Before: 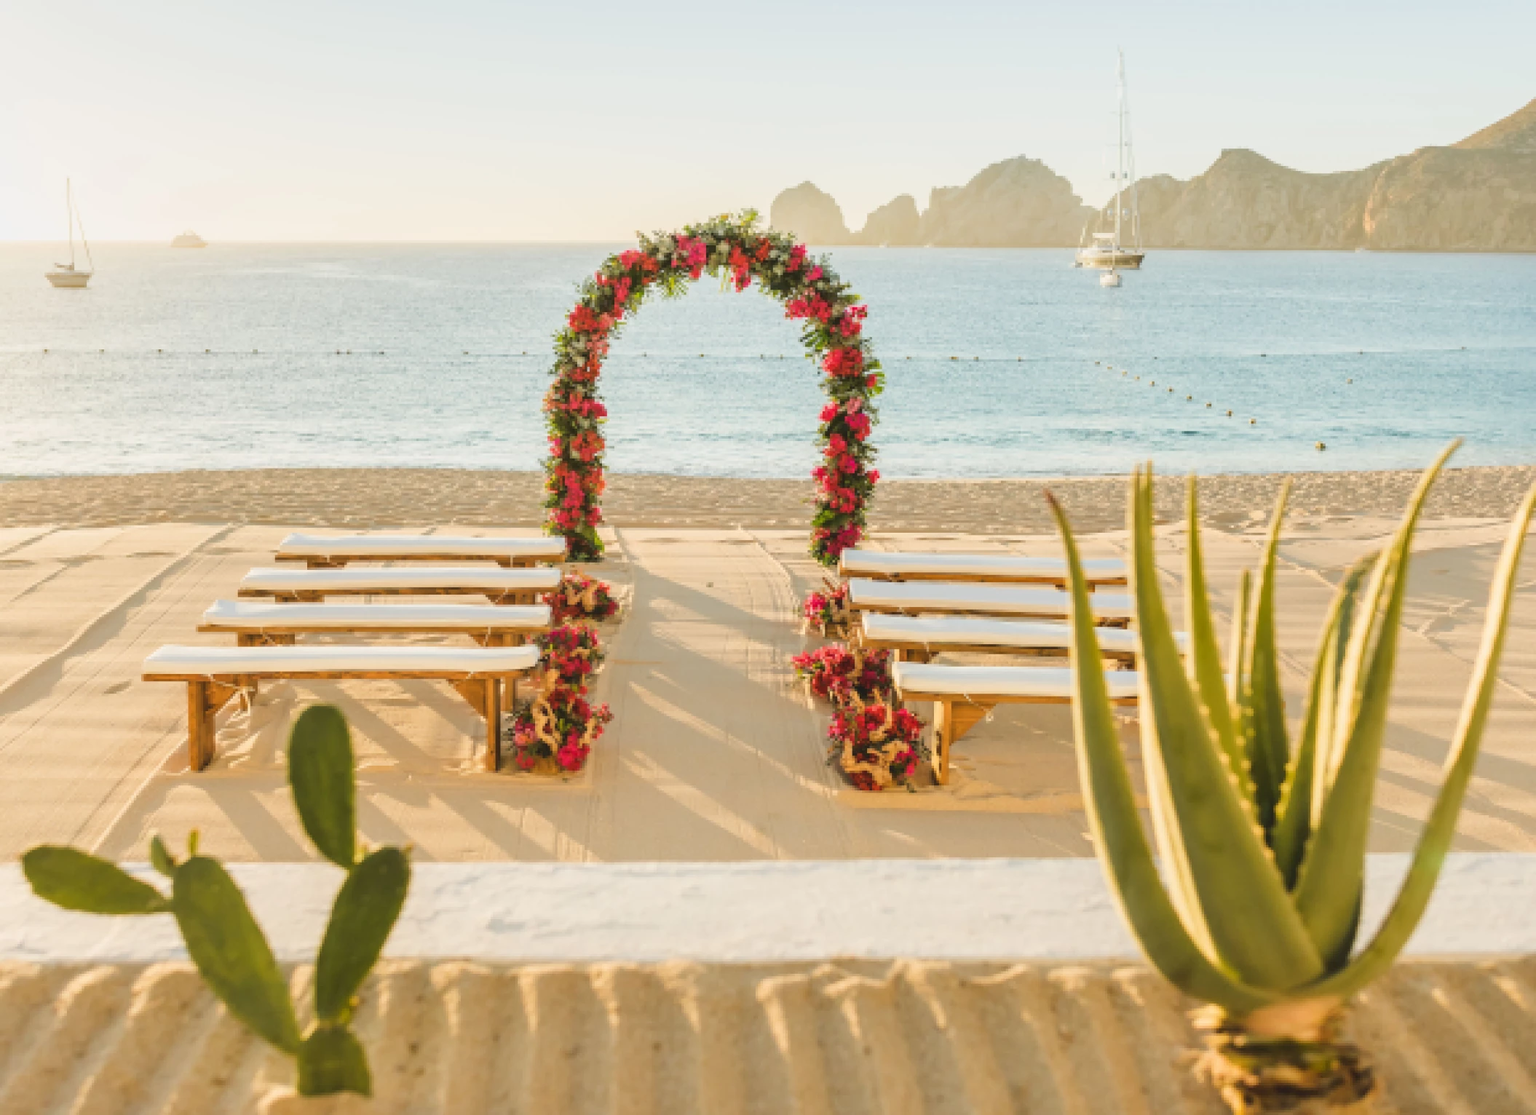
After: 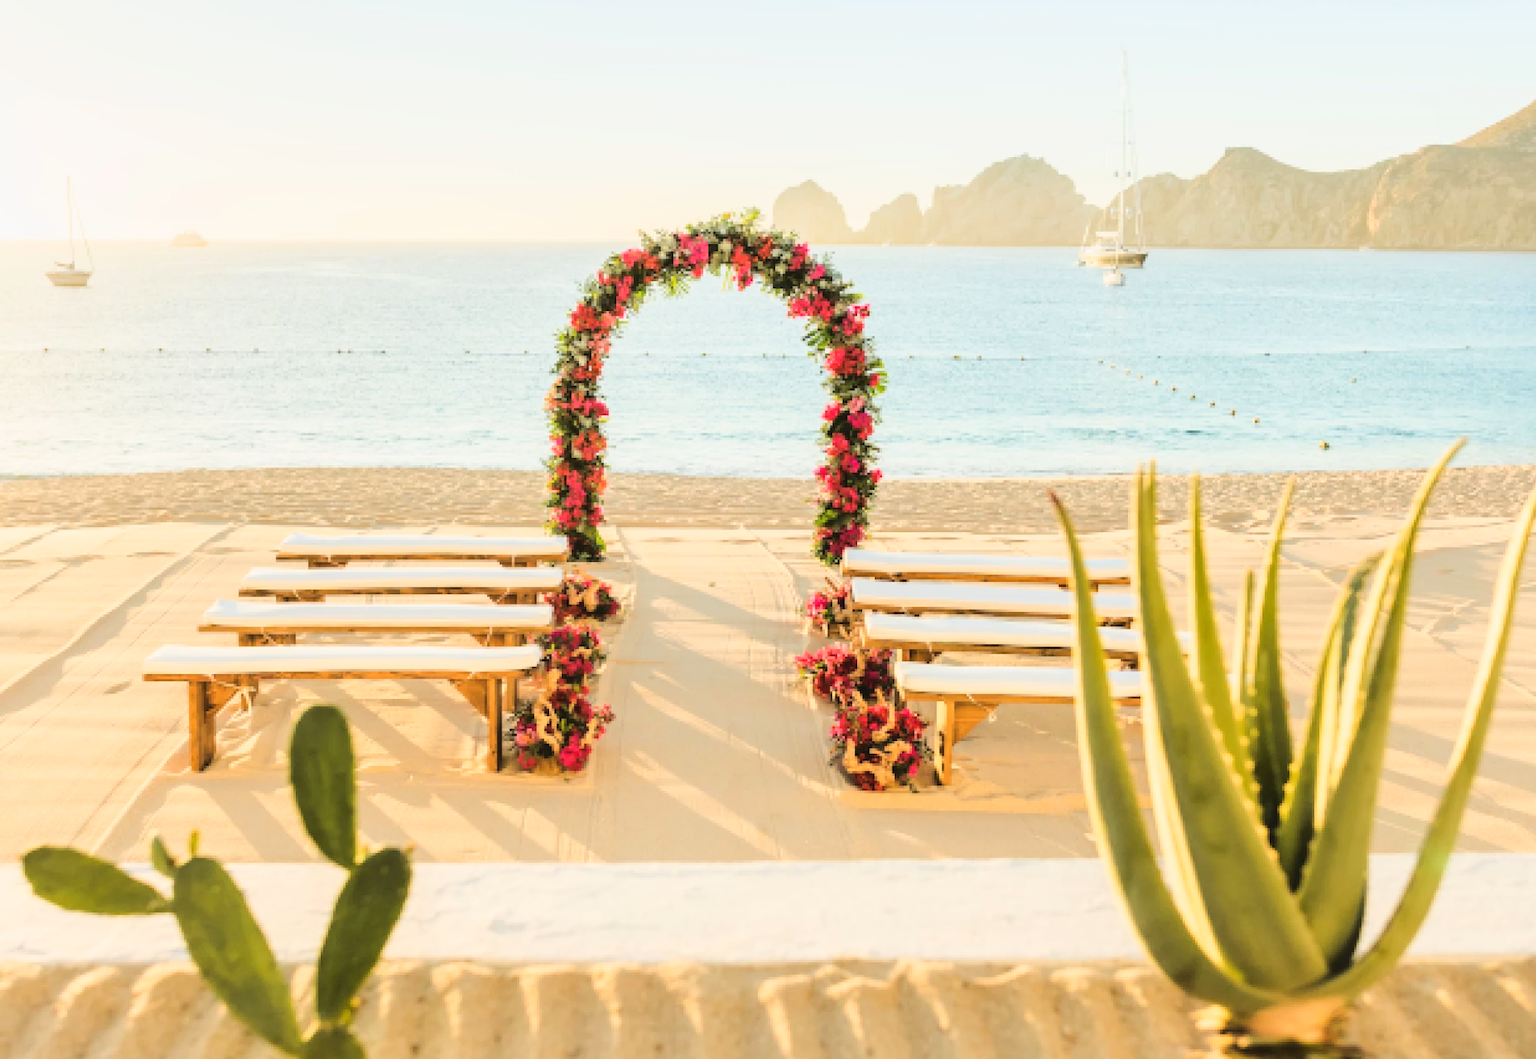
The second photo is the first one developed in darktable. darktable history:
crop: top 0.26%, right 0.26%, bottom 5.002%
base curve: curves: ch0 [(0, 0) (0.036, 0.025) (0.121, 0.166) (0.206, 0.329) (0.605, 0.79) (1, 1)]
